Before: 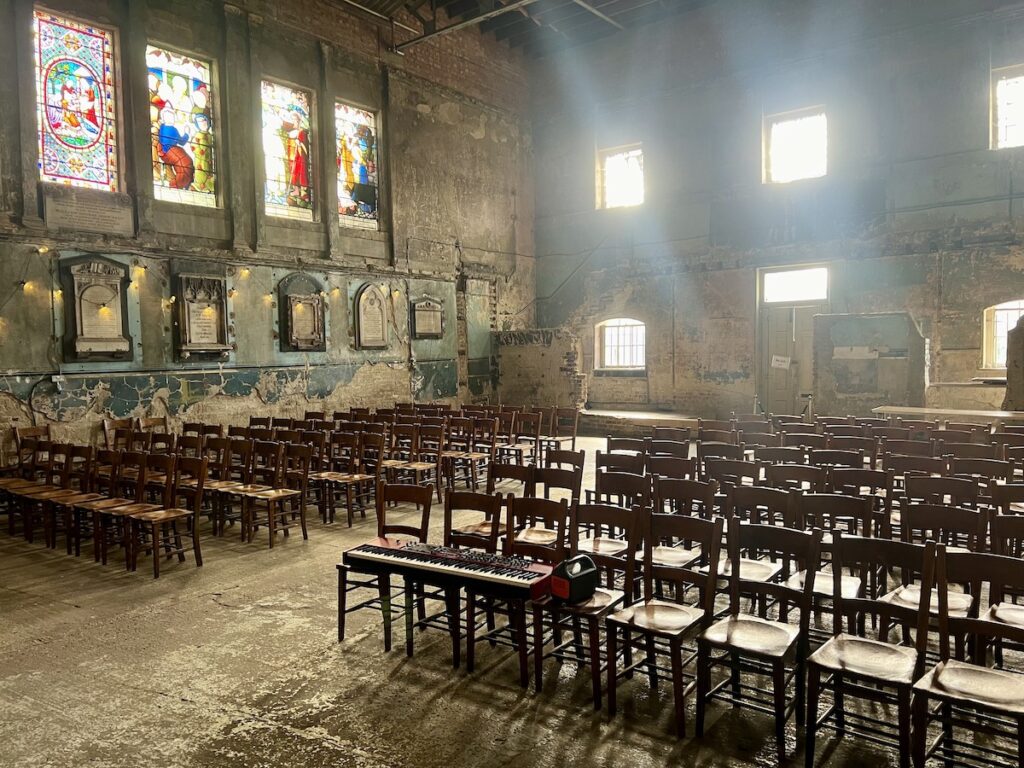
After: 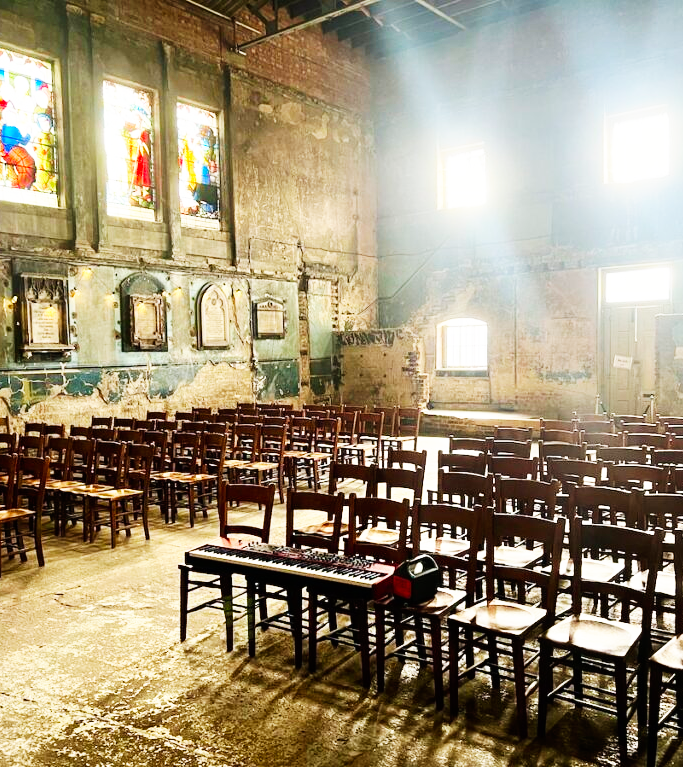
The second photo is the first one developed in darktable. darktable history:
base curve: curves: ch0 [(0, 0) (0.007, 0.004) (0.027, 0.03) (0.046, 0.07) (0.207, 0.54) (0.442, 0.872) (0.673, 0.972) (1, 1)], preserve colors none
crop and rotate: left 15.504%, right 17.705%
